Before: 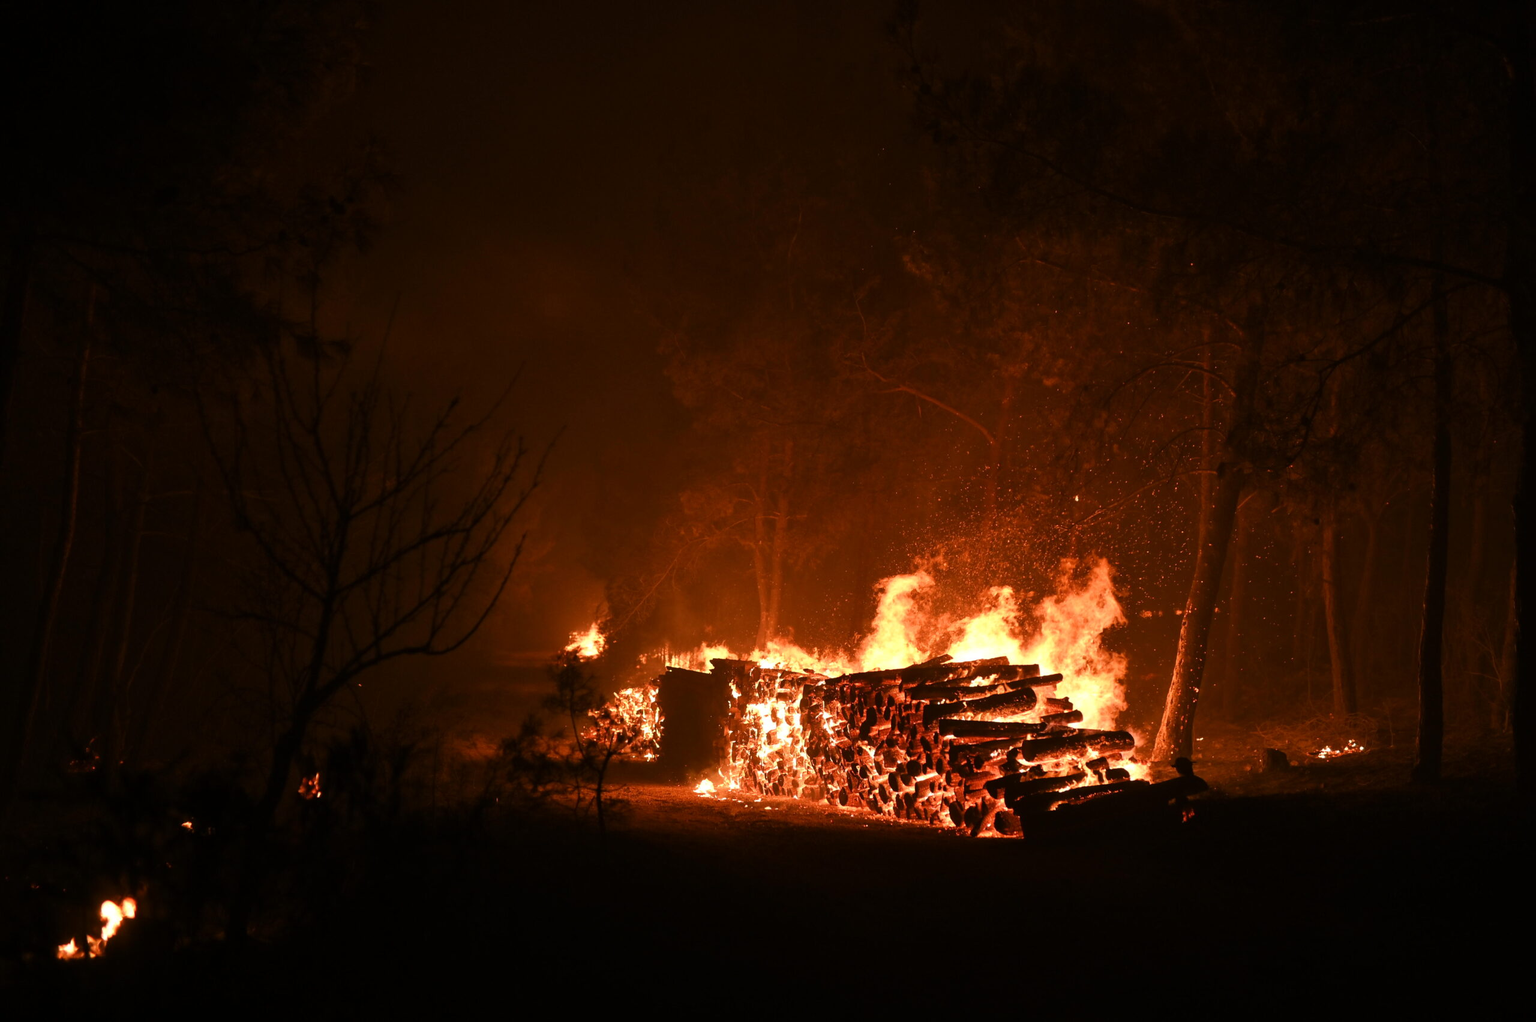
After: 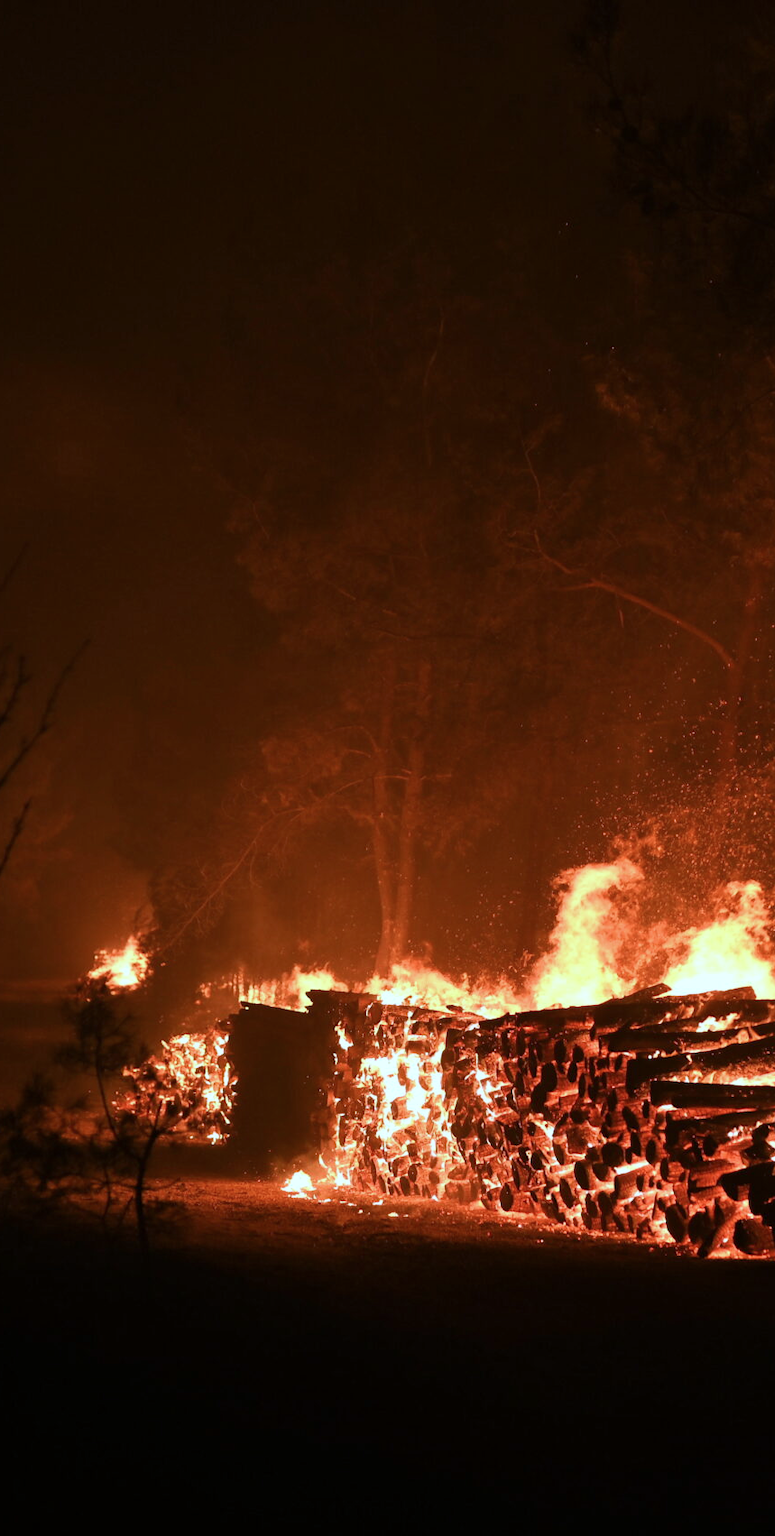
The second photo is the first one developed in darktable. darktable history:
color calibration: illuminant as shot in camera, x 0.378, y 0.381, temperature 4103.64 K
crop: left 33.005%, right 33.397%
